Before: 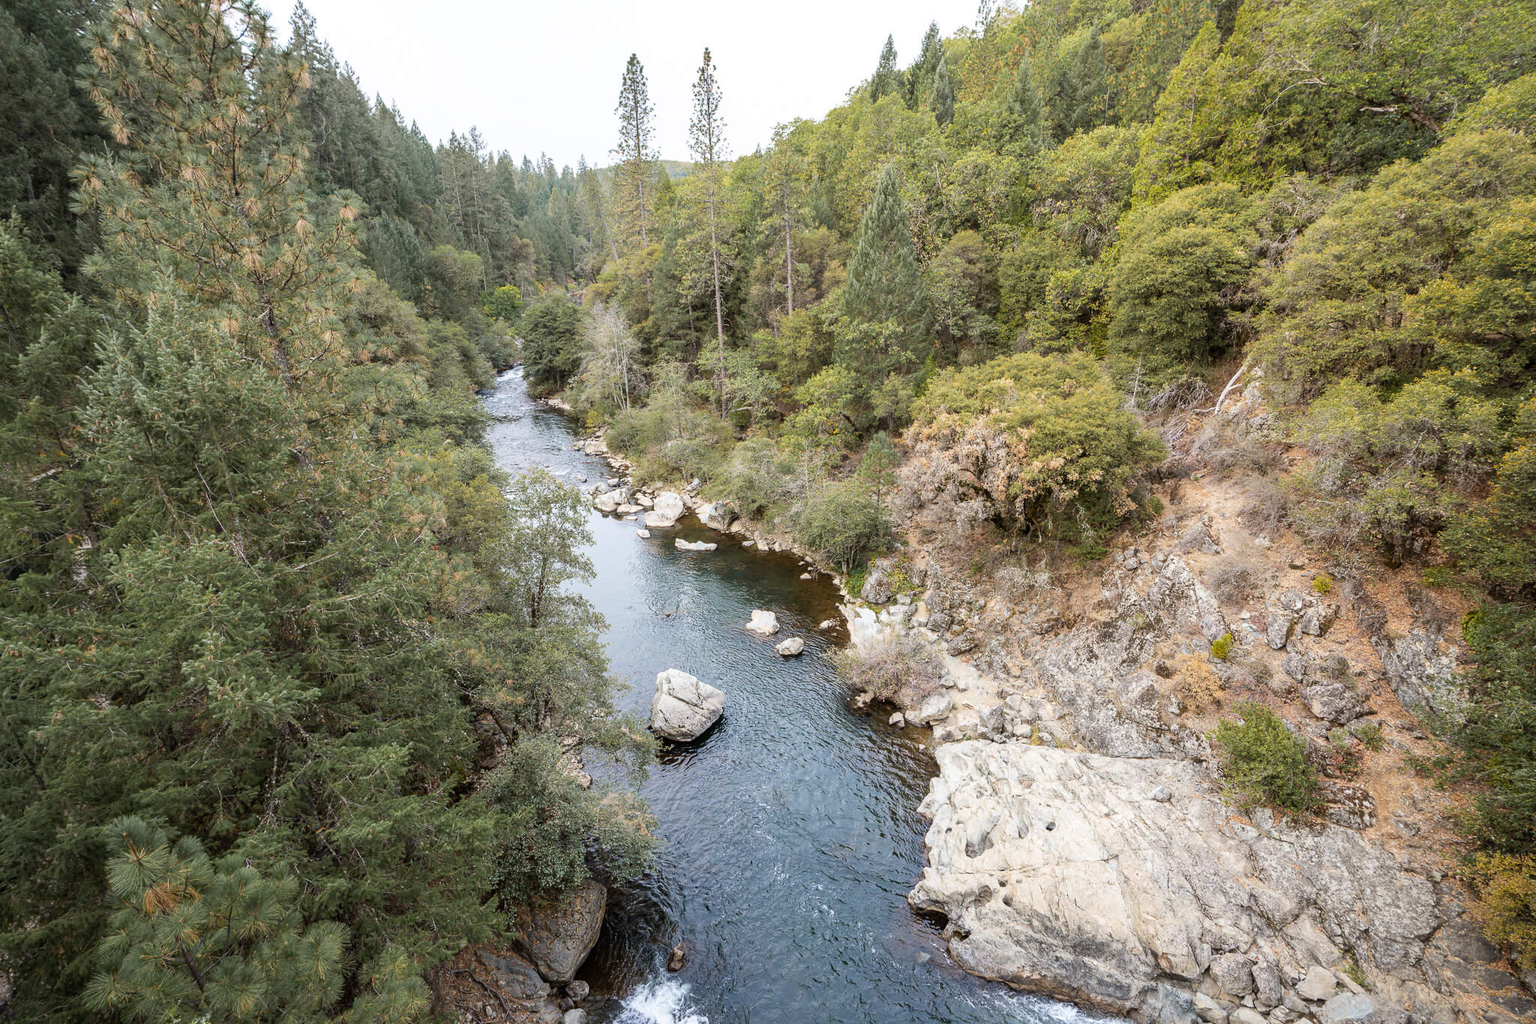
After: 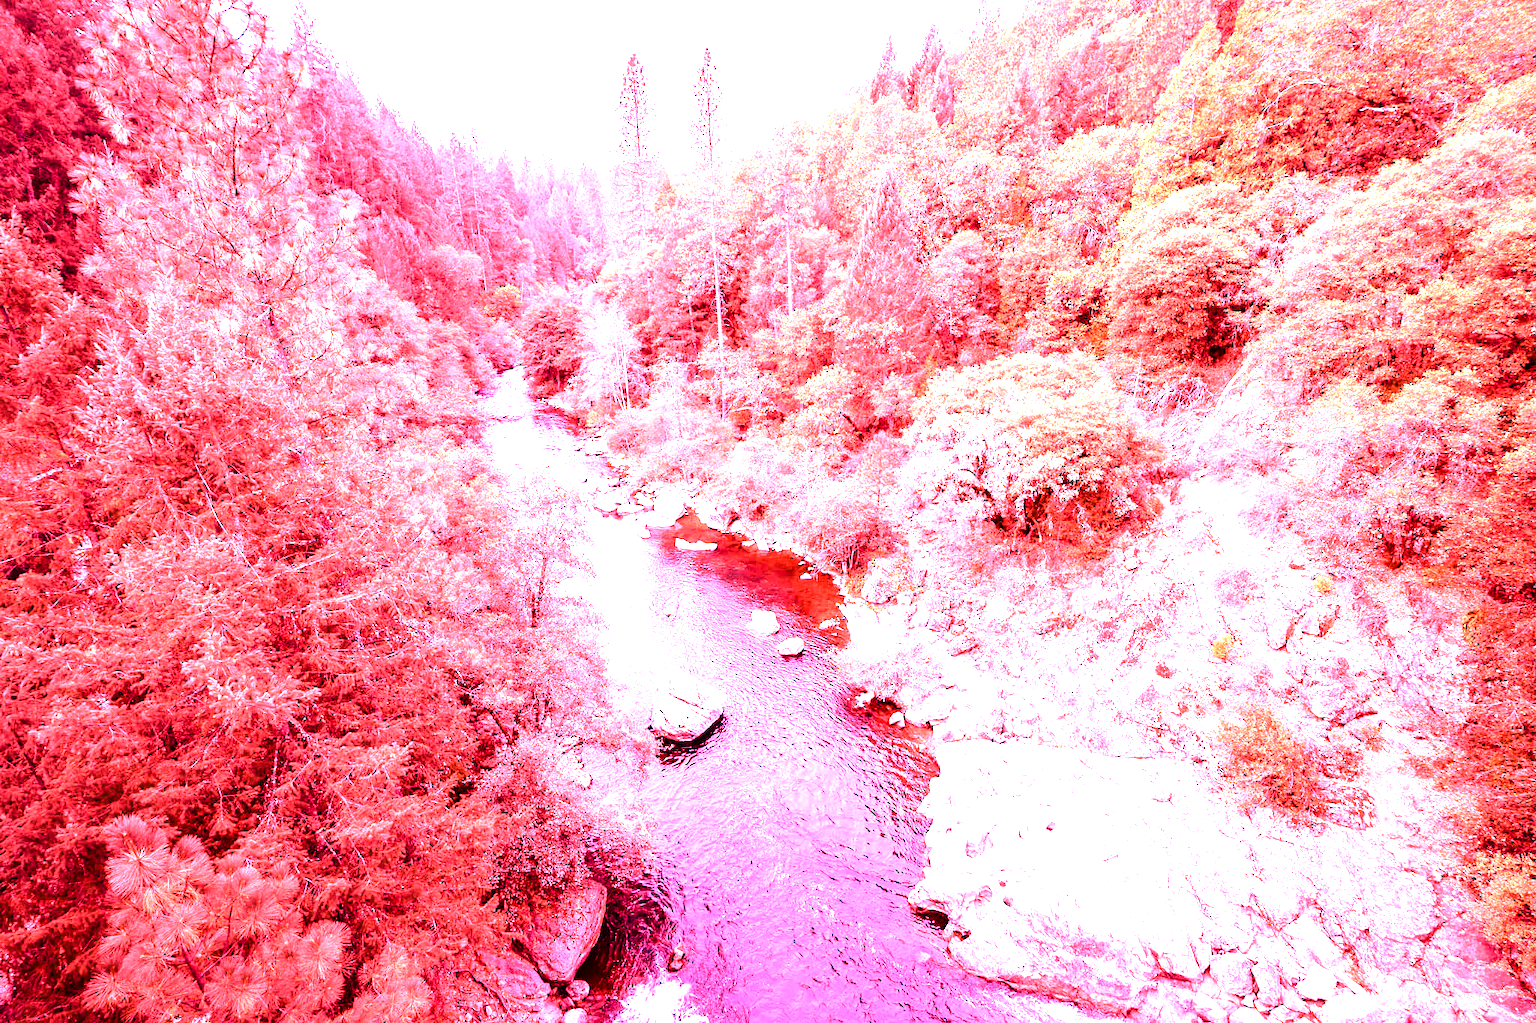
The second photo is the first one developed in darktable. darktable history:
color balance rgb: shadows lift › luminance -20%, power › hue 72.24°, highlights gain › luminance 15%, global offset › hue 171.6°, perceptual saturation grading › global saturation 14.09%, perceptual saturation grading › highlights -25%, perceptual saturation grading › shadows 25%, global vibrance 25%, contrast 10%
white balance: red 4.26, blue 1.802
